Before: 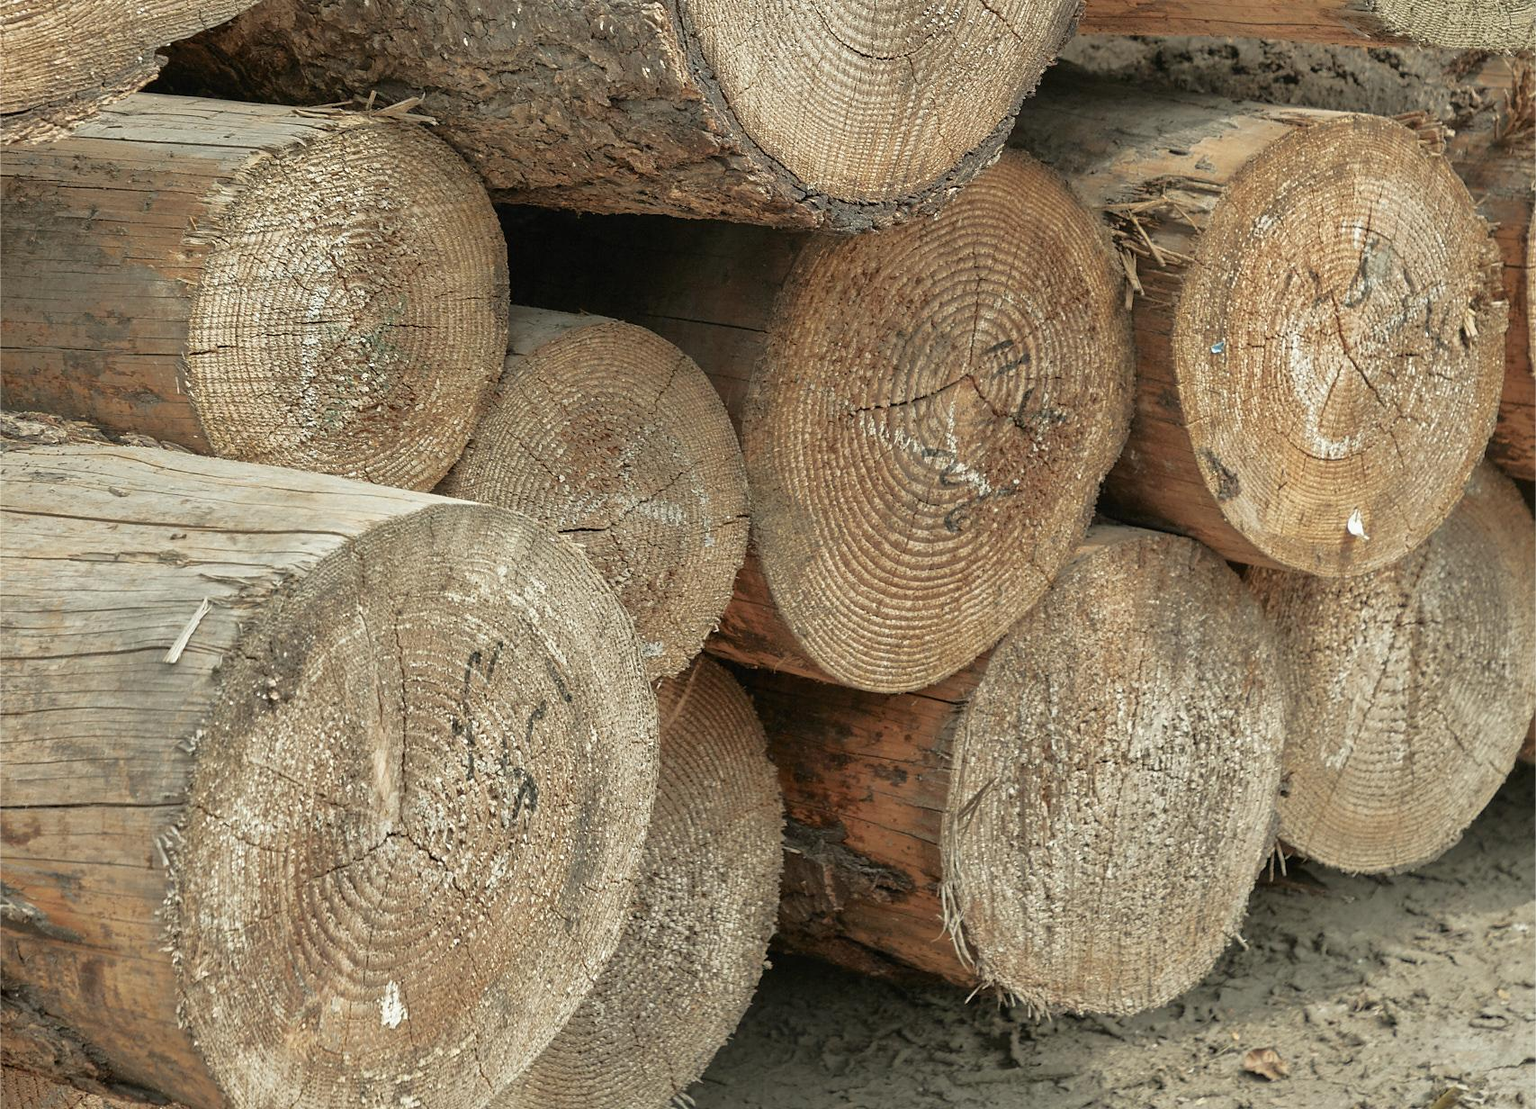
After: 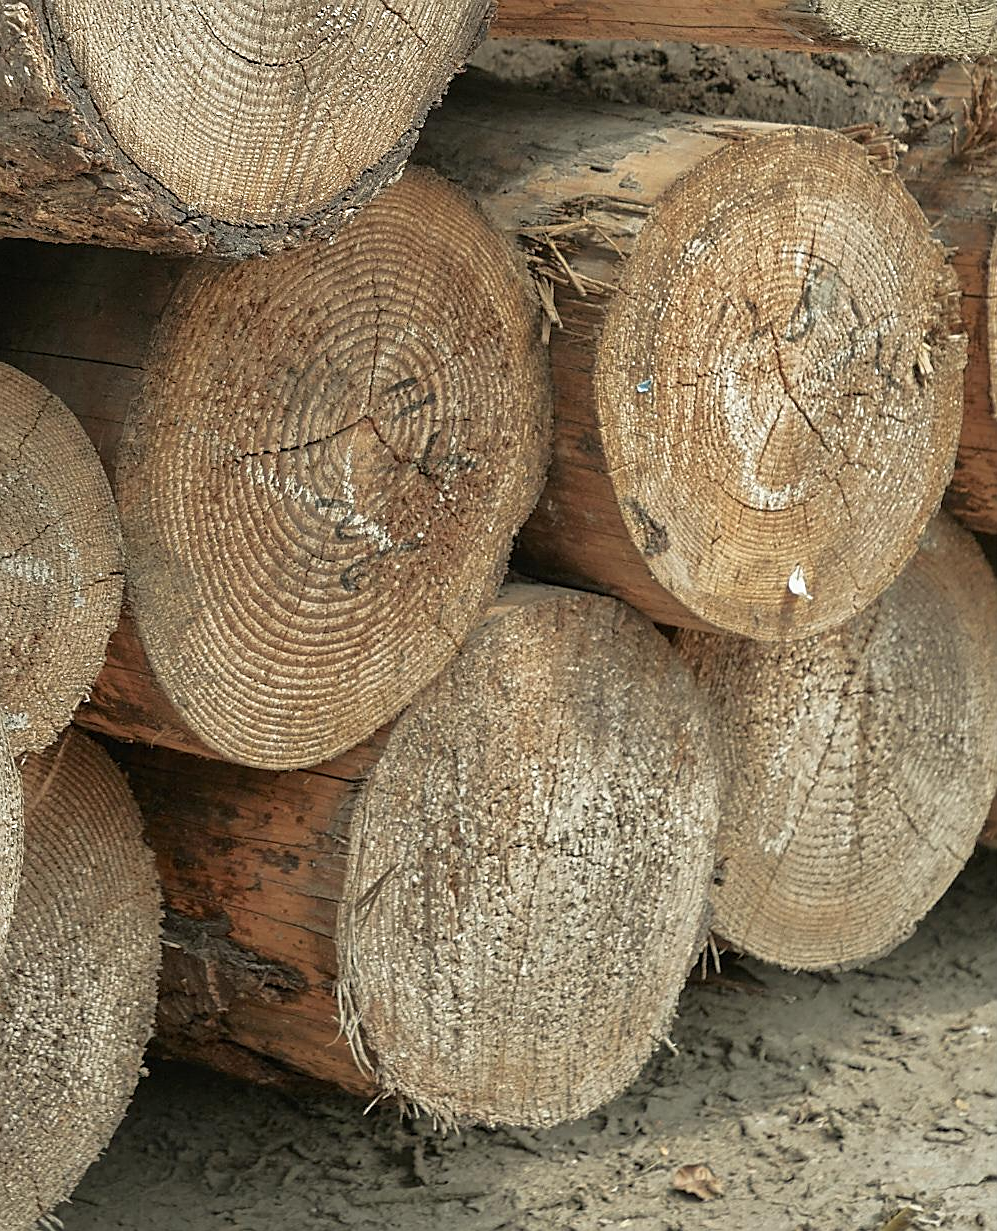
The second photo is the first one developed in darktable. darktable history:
crop: left 41.583%
sharpen: on, module defaults
